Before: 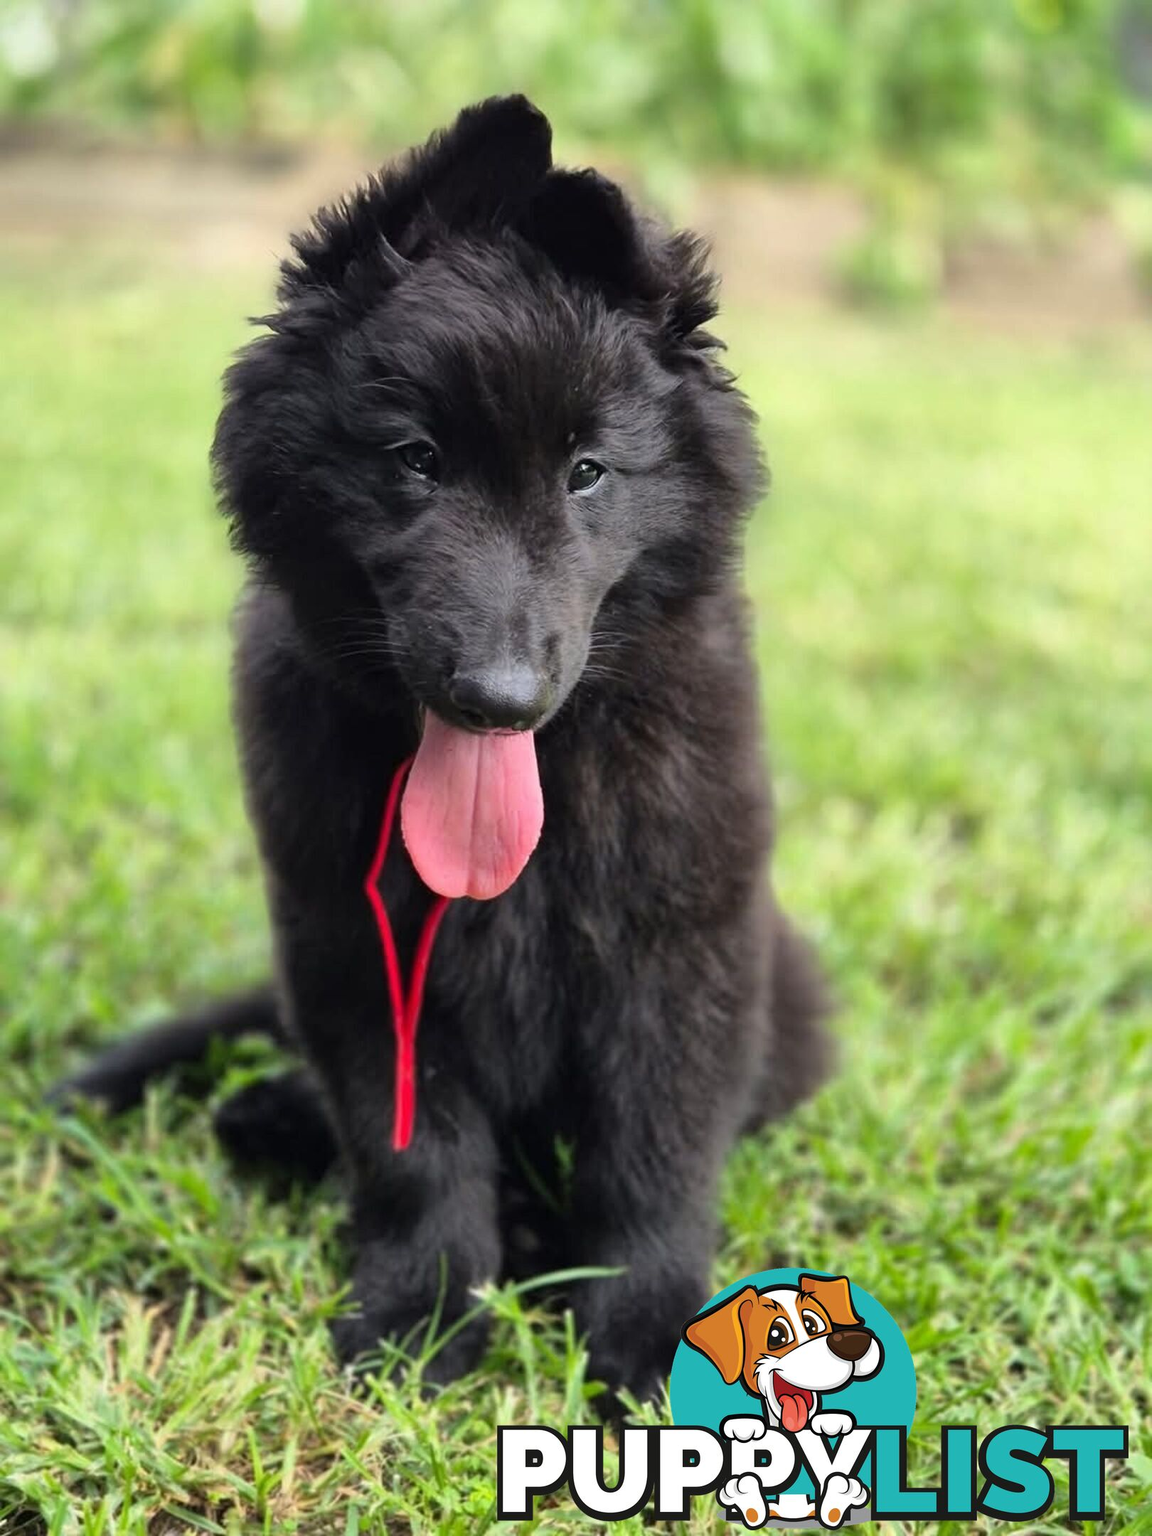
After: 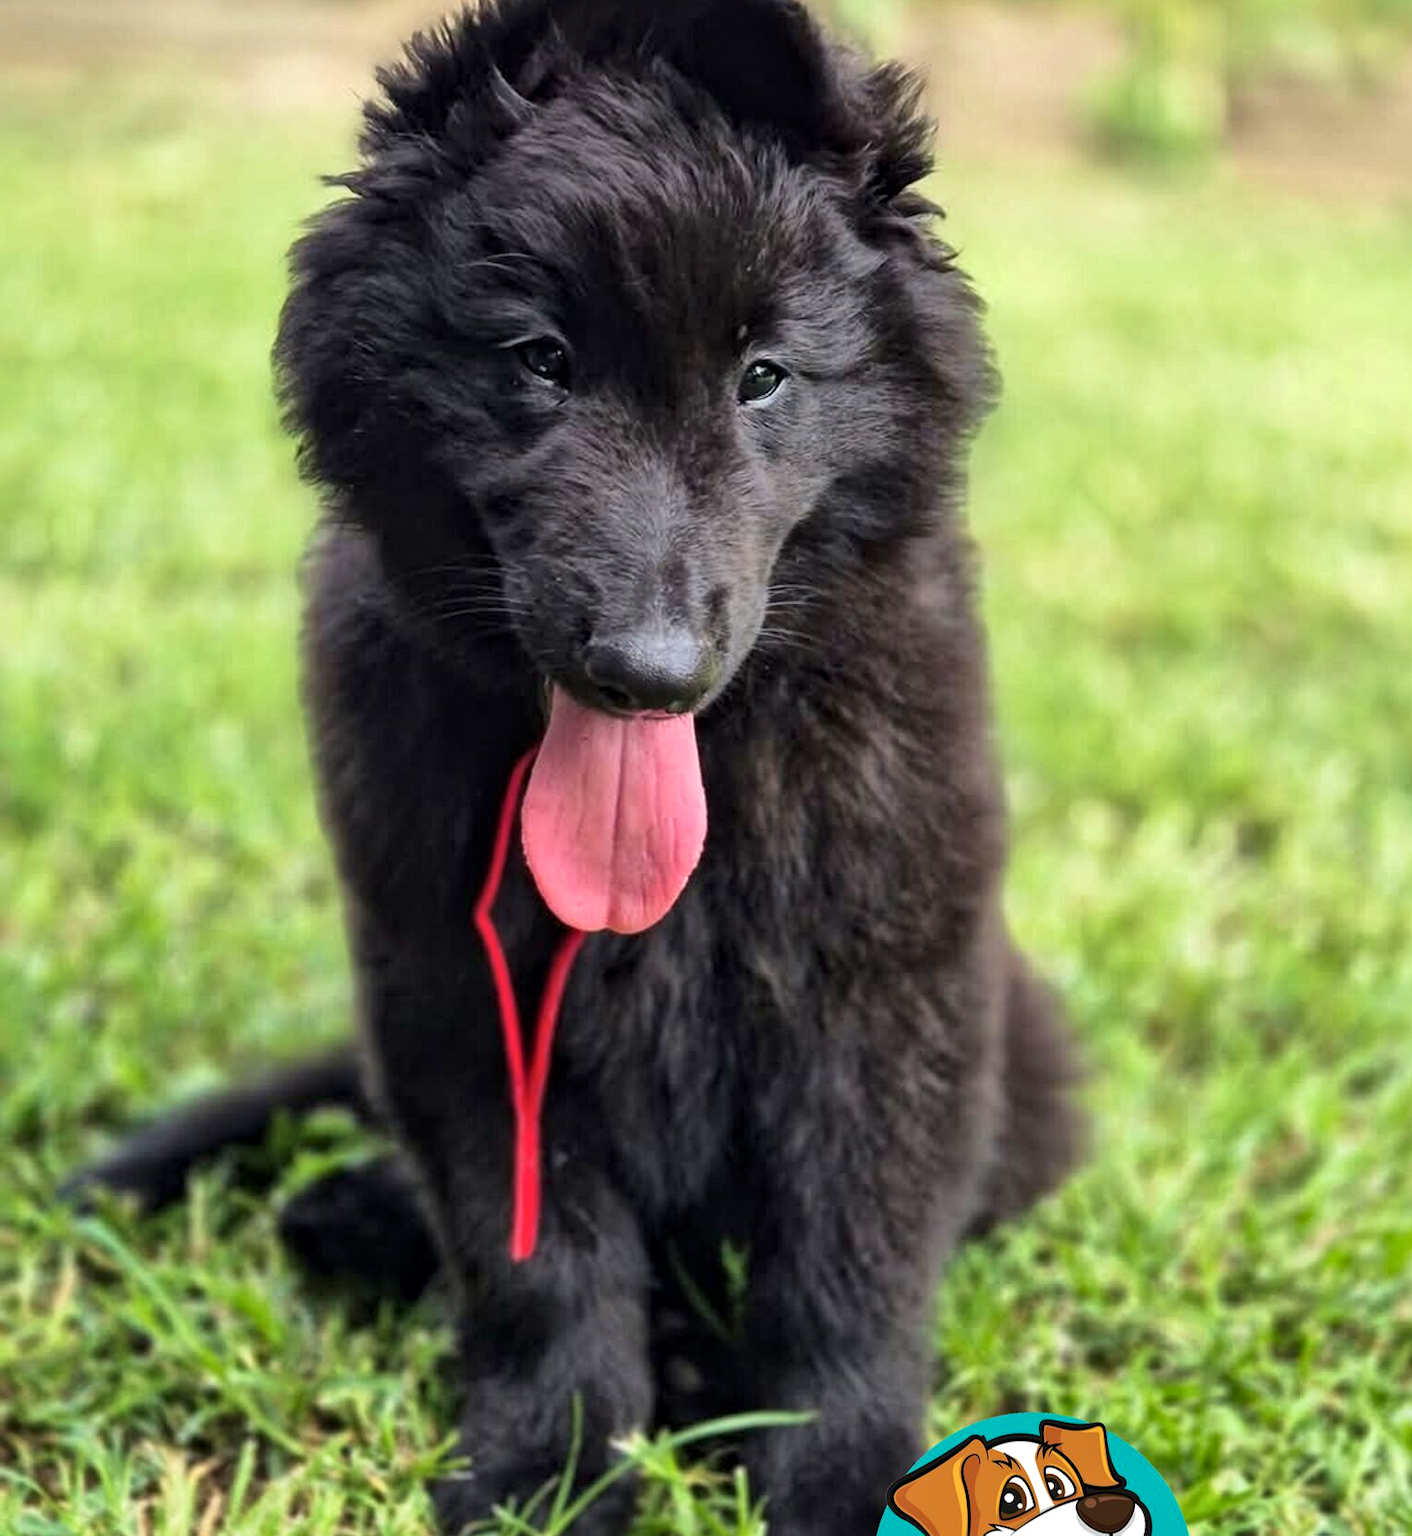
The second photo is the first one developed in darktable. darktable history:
crop and rotate: angle 0.073°, top 11.849%, right 5.62%, bottom 11.19%
local contrast: mode bilateral grid, contrast 20, coarseness 20, detail 150%, midtone range 0.2
velvia: strength 24.62%
